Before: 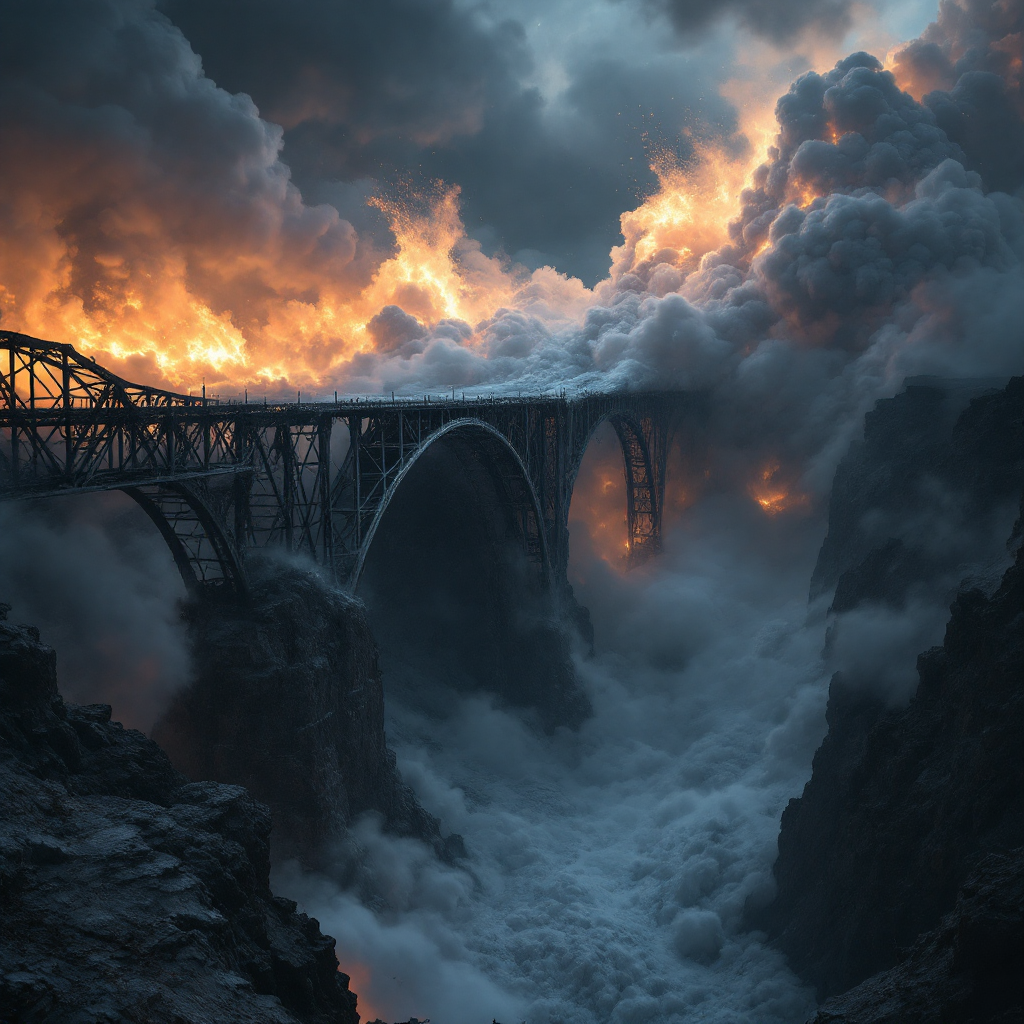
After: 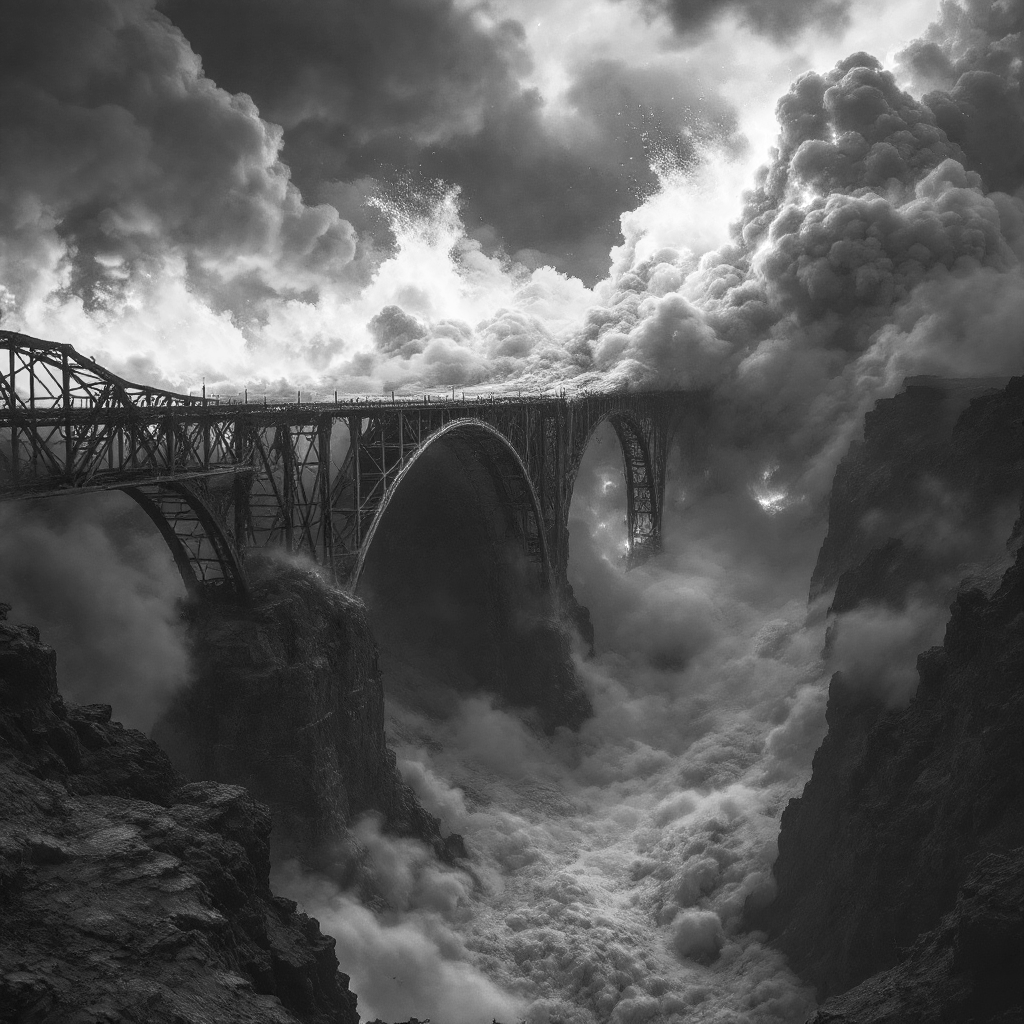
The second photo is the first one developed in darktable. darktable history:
exposure: exposure -0.041 EV, compensate highlight preservation false
local contrast: highlights 74%, shadows 55%, detail 176%, midtone range 0.207
contrast brightness saturation: contrast 0.53, brightness 0.47, saturation -1
